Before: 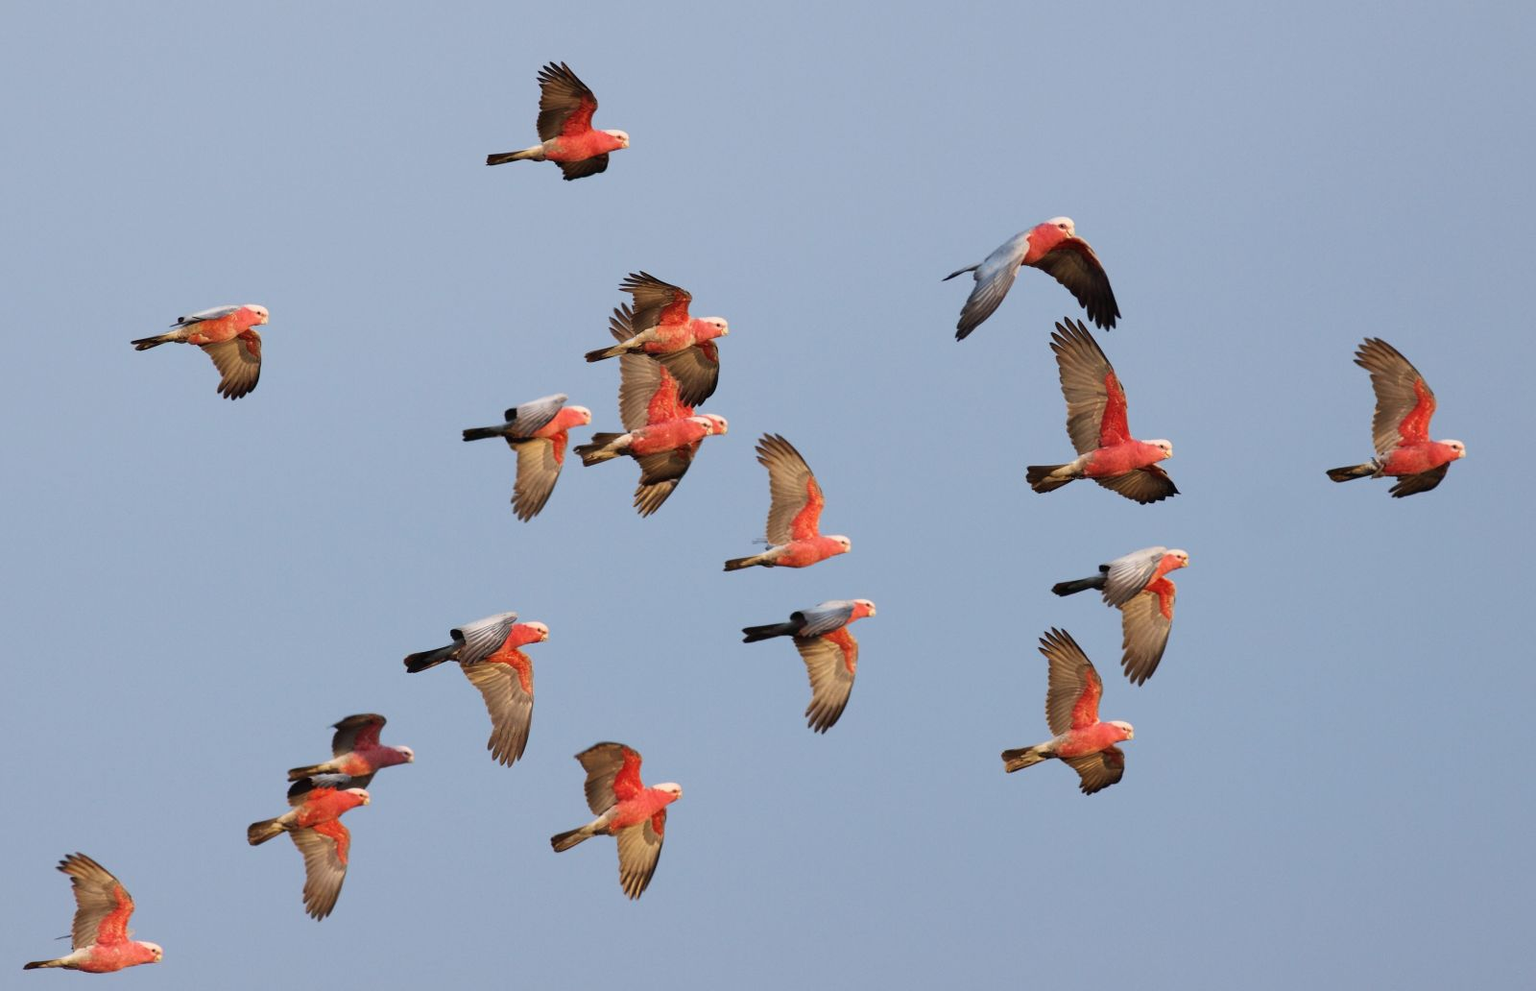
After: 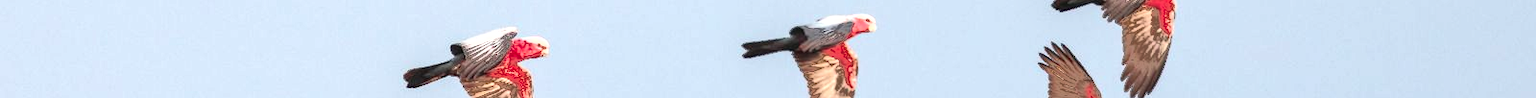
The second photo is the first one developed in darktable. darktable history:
exposure: black level correction 0, exposure 1 EV, compensate exposure bias true, compensate highlight preservation false
color contrast: blue-yellow contrast 0.62
fill light: exposure -0.73 EV, center 0.69, width 2.2
local contrast: on, module defaults
crop and rotate: top 59.084%, bottom 30.916%
